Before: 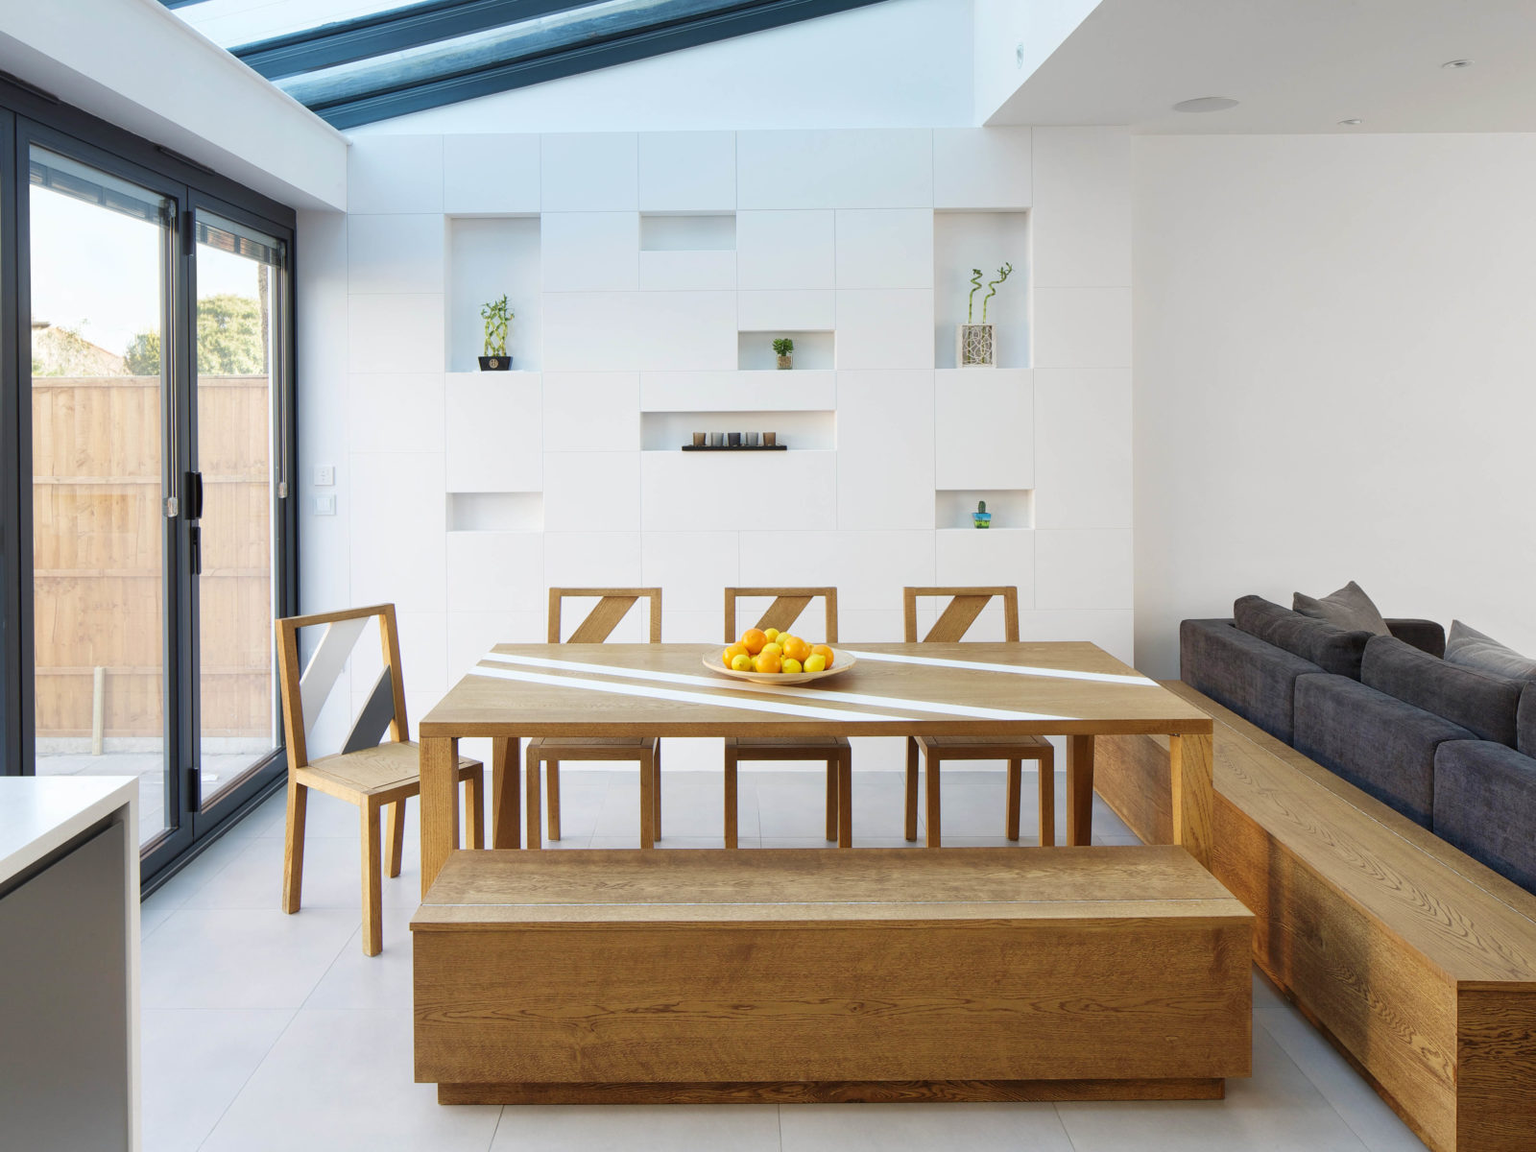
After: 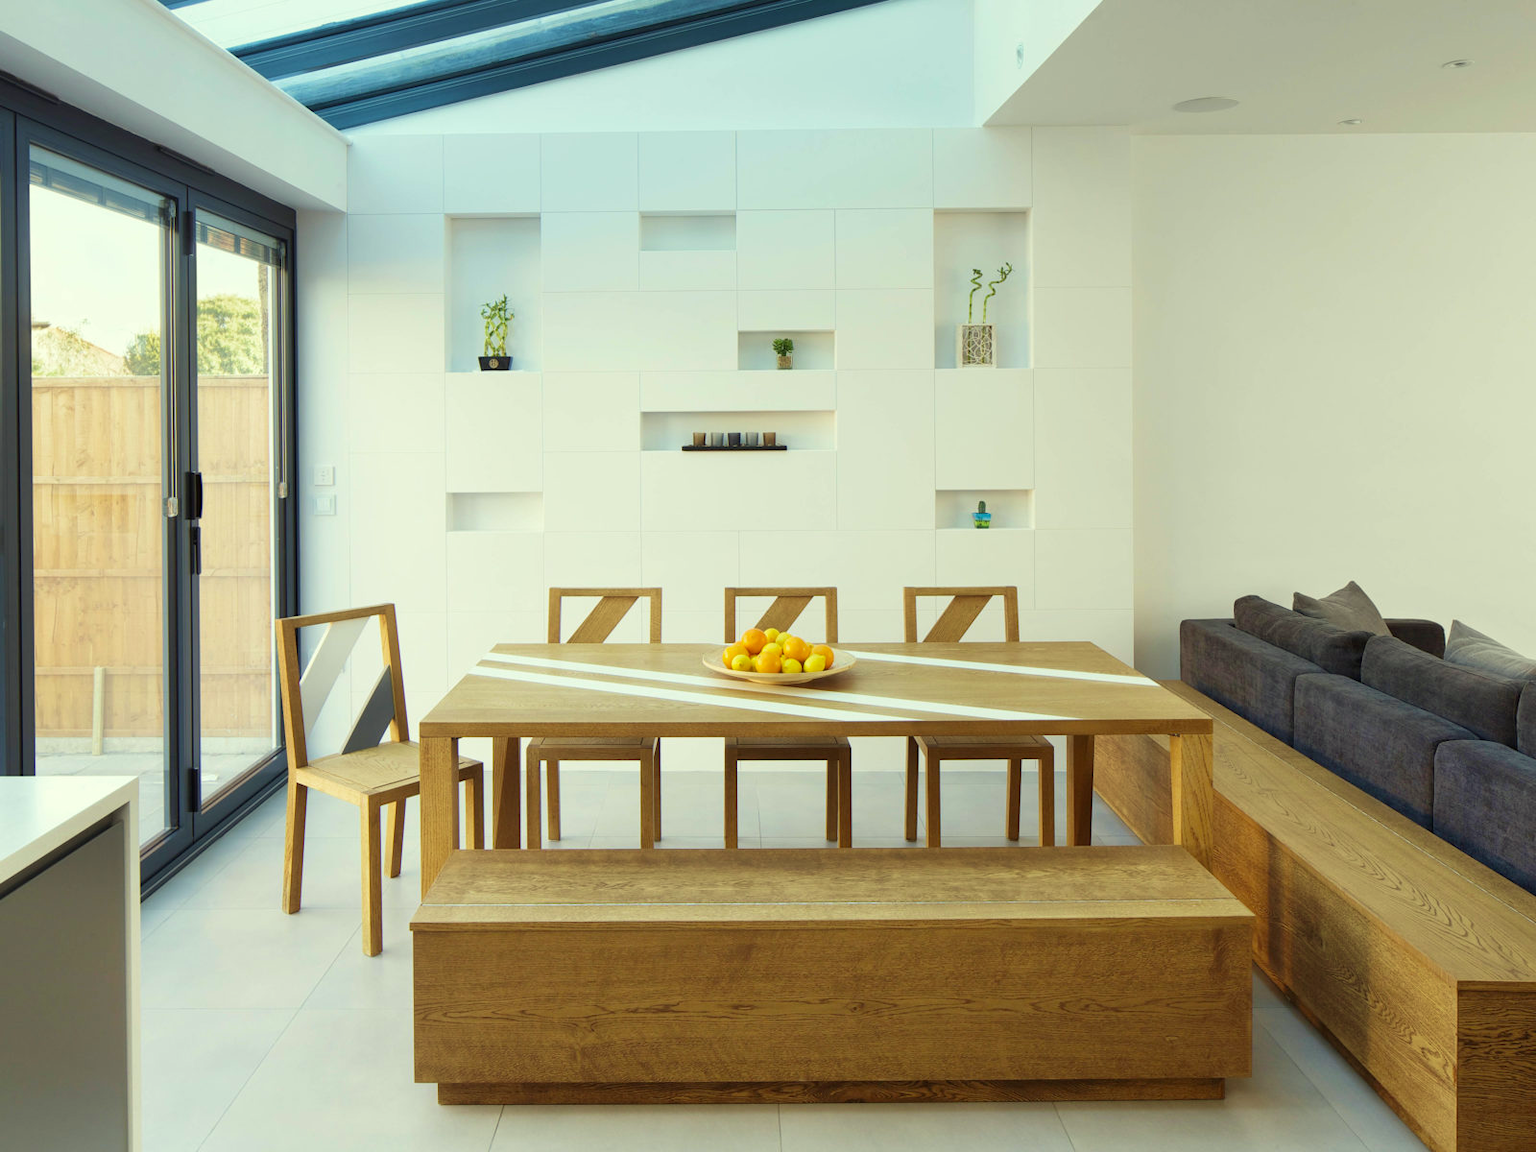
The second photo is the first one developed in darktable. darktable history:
velvia: on, module defaults
color correction: highlights a* -5.94, highlights b* 11.19
